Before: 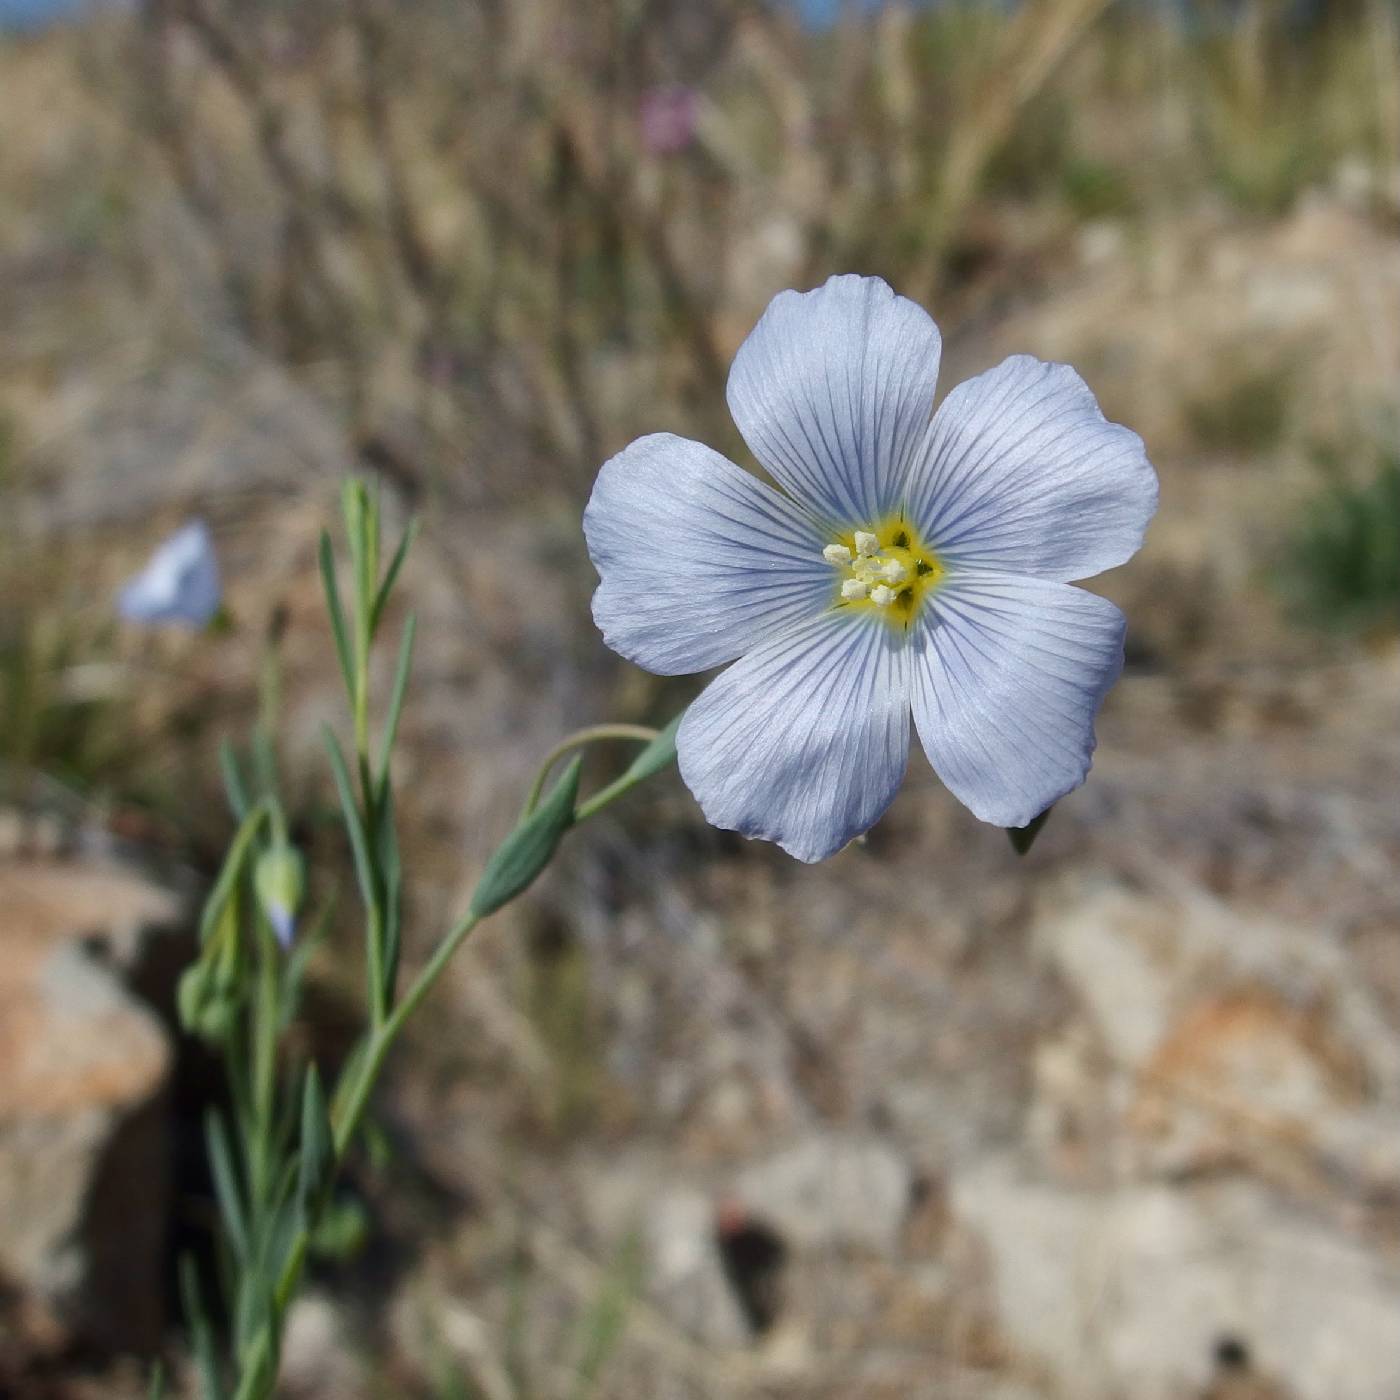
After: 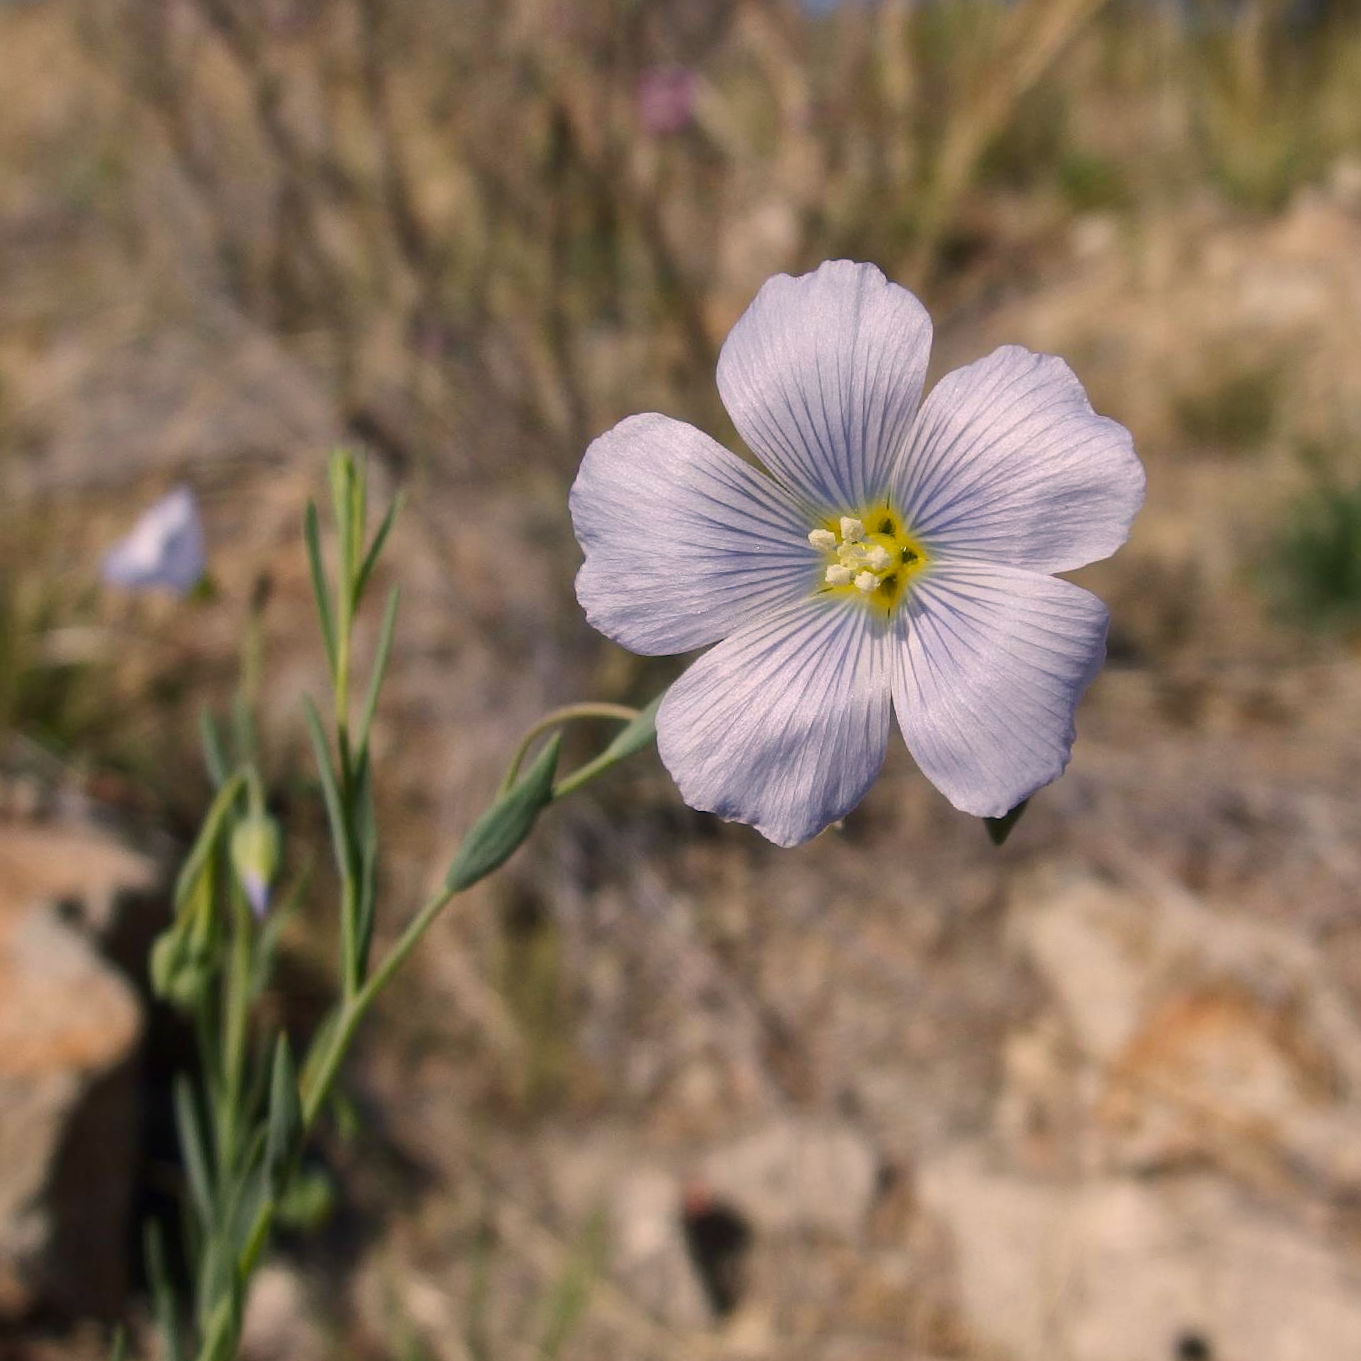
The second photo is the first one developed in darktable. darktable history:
crop and rotate: angle -1.66°
color correction: highlights a* 11.54, highlights b* 12.09
